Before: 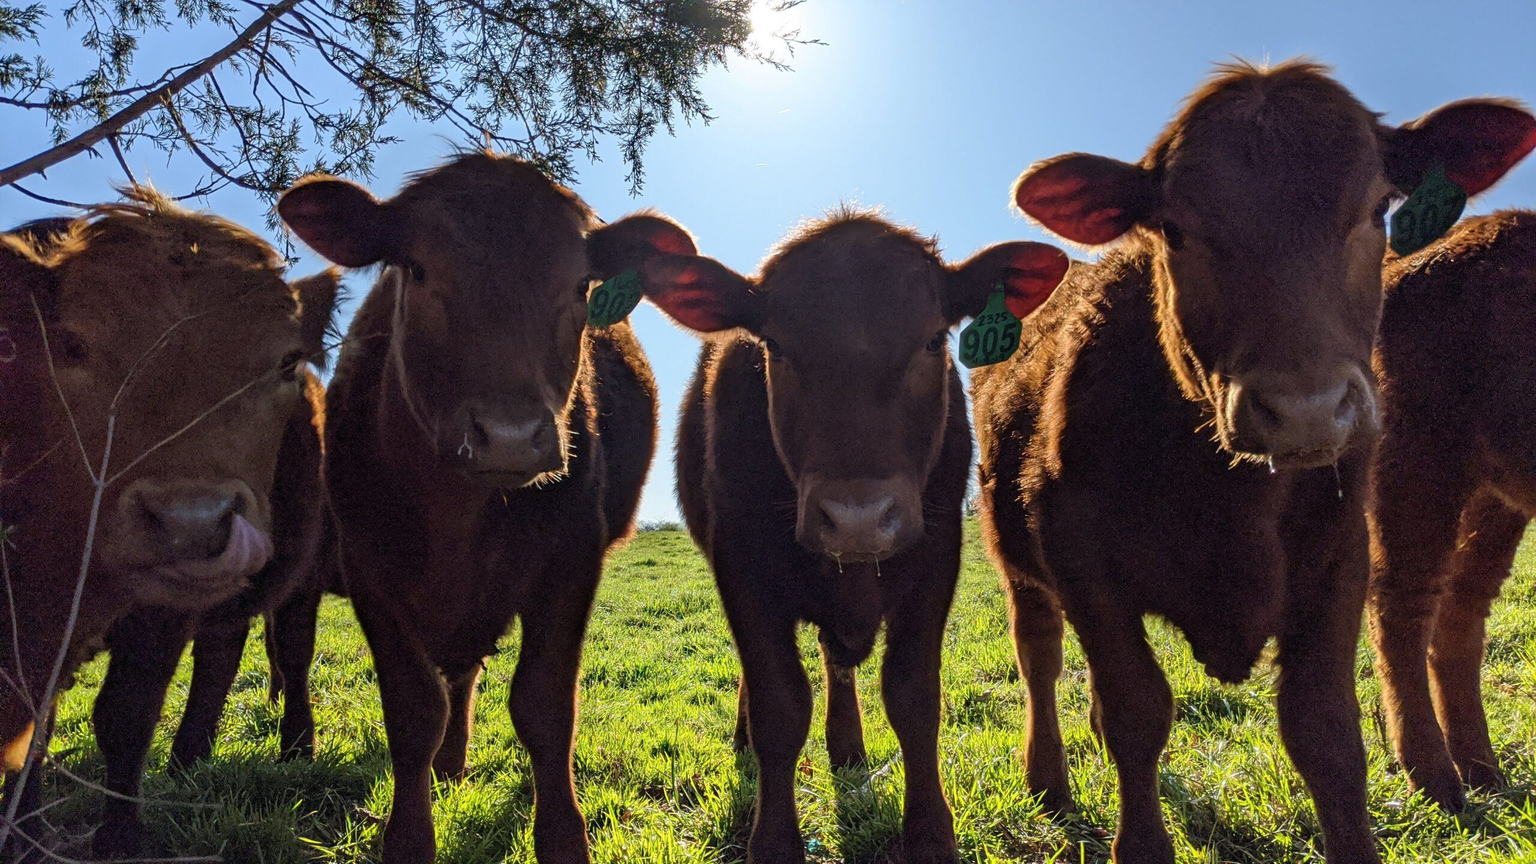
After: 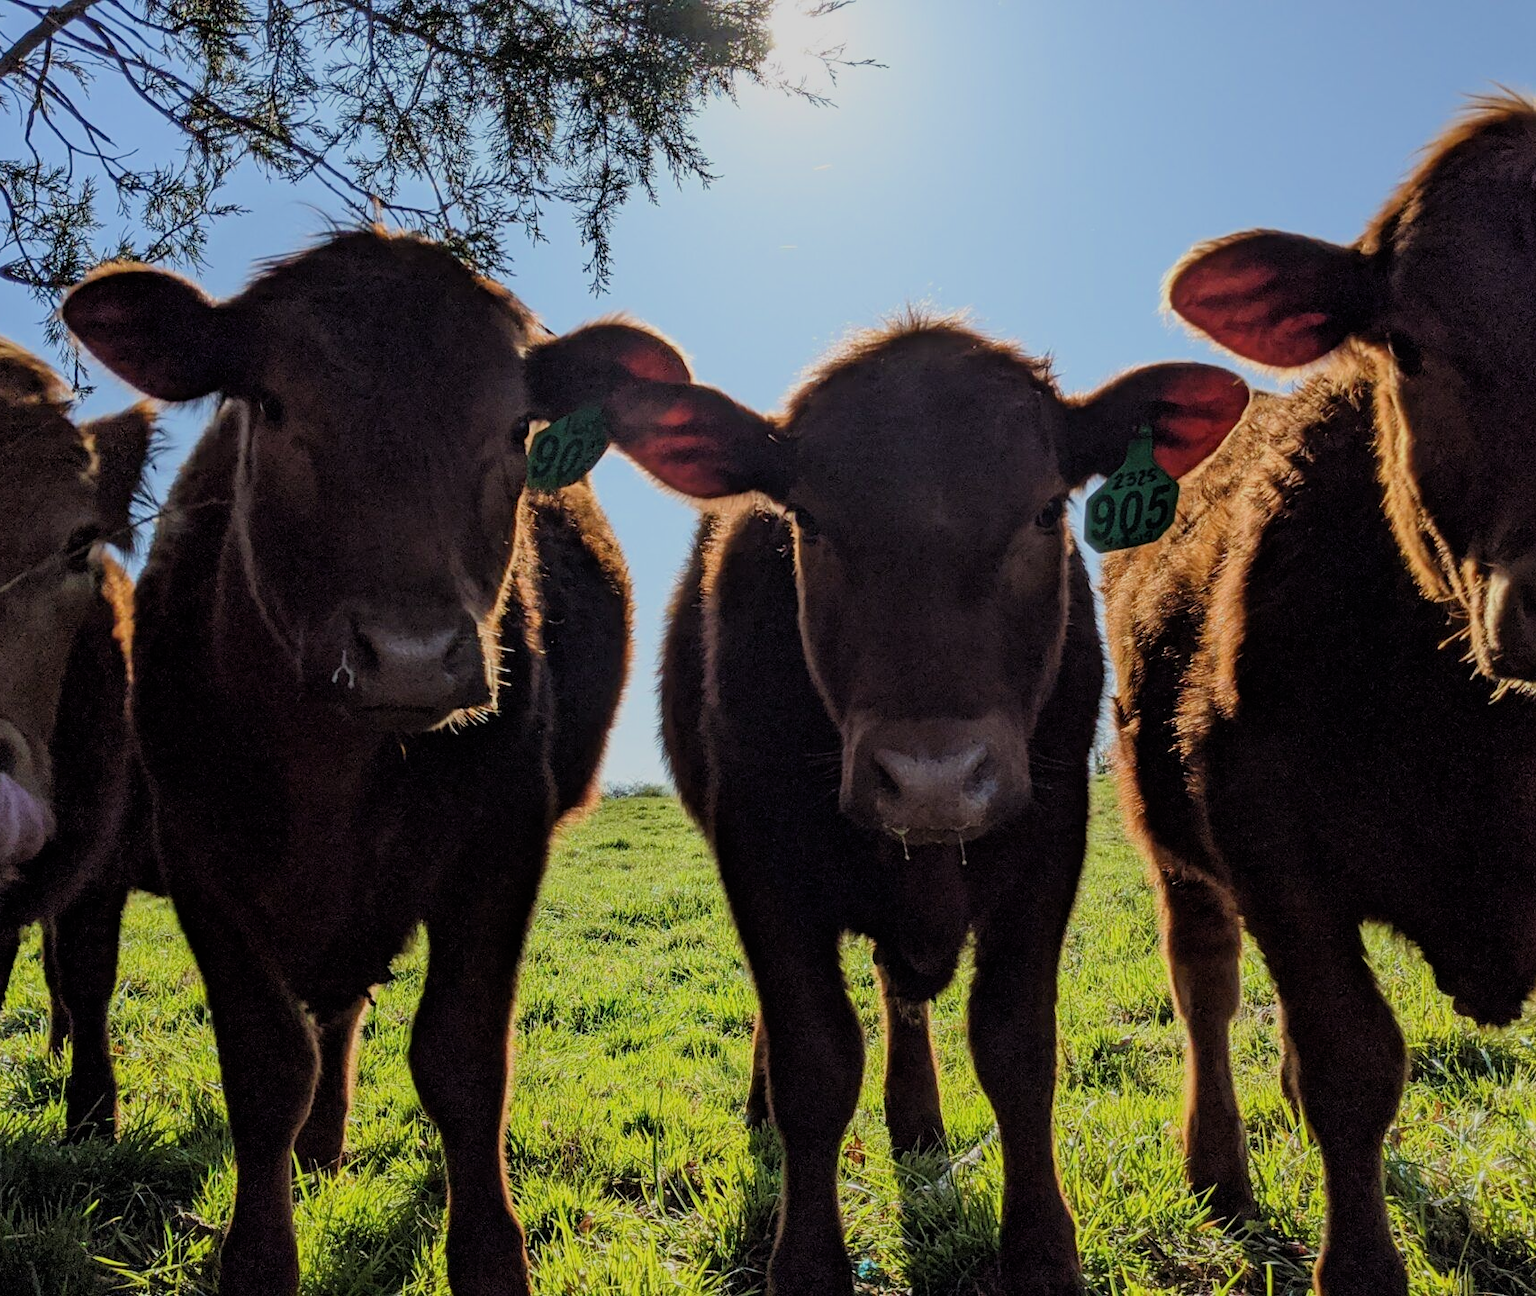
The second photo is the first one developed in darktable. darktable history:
crop: left 15.419%, right 17.914%
filmic rgb: black relative exposure -7.48 EV, white relative exposure 4.83 EV, hardness 3.4, color science v6 (2022)
